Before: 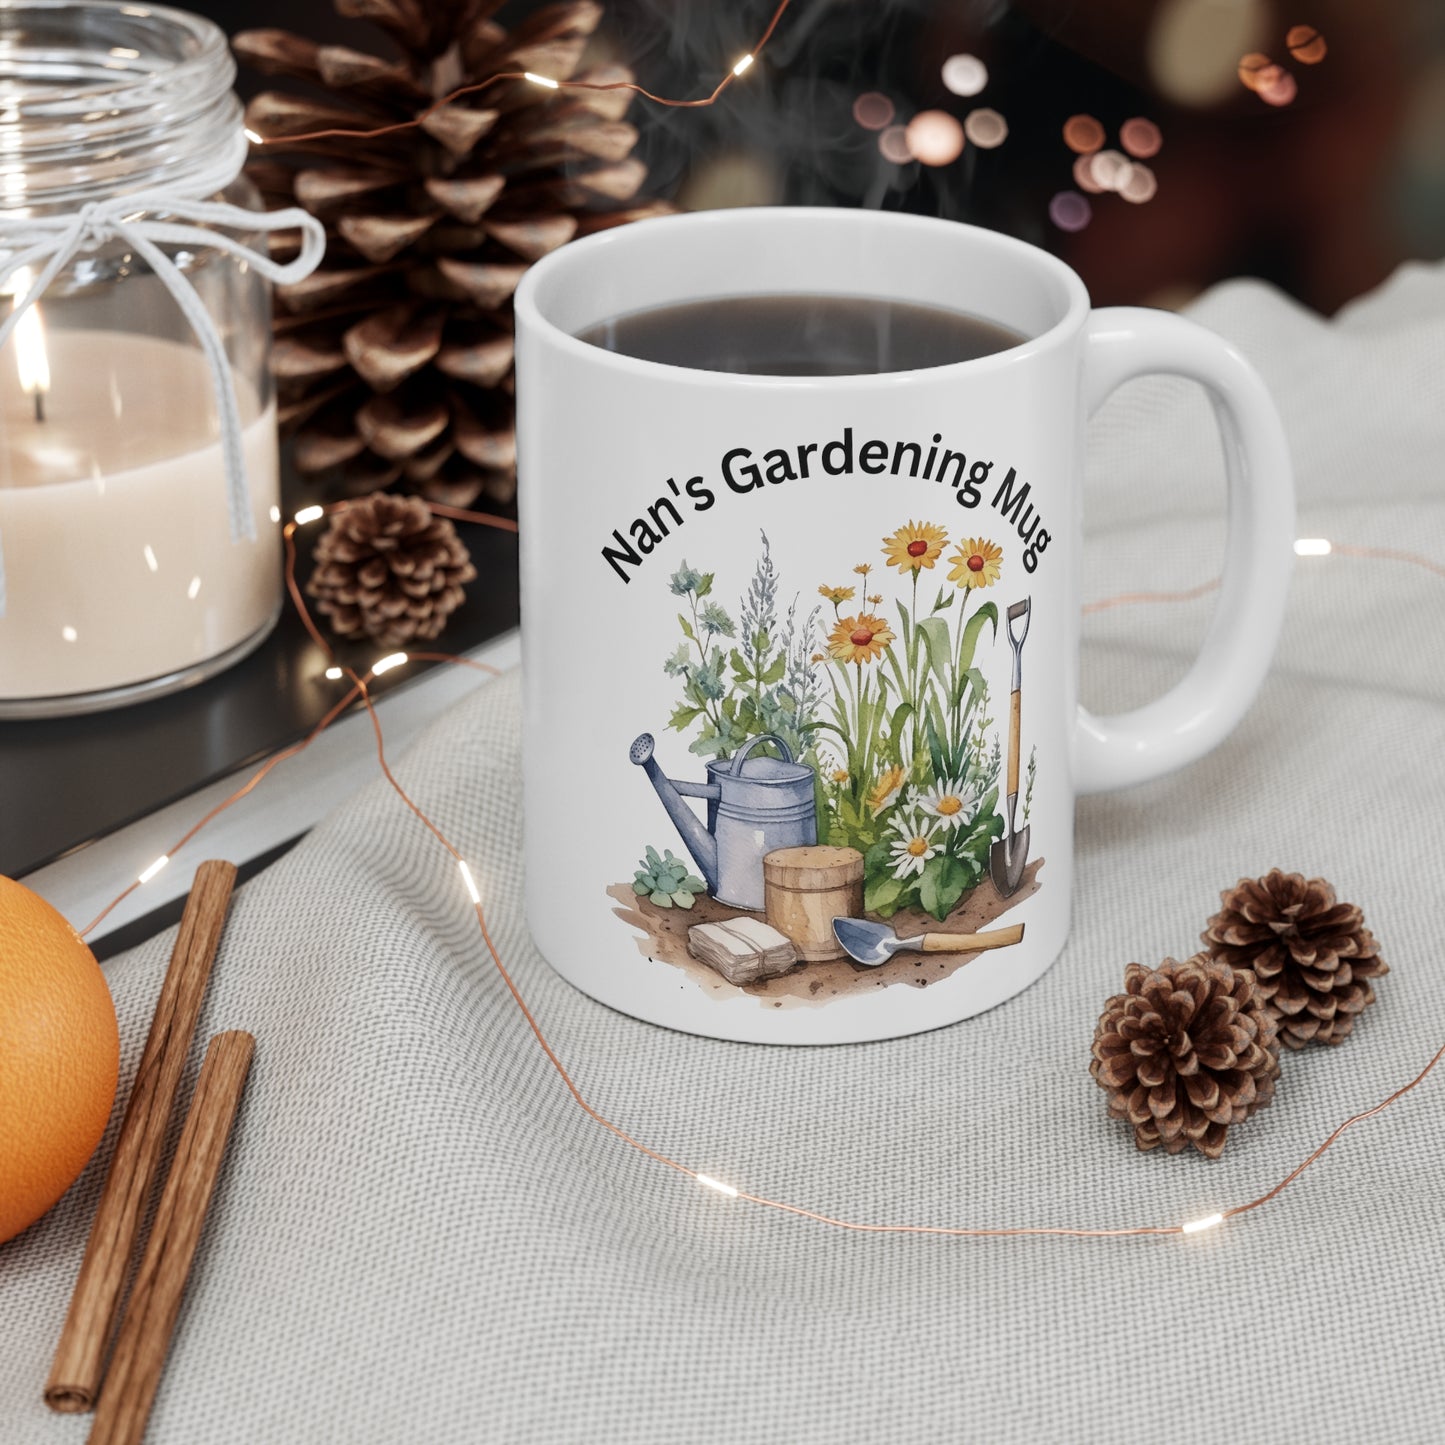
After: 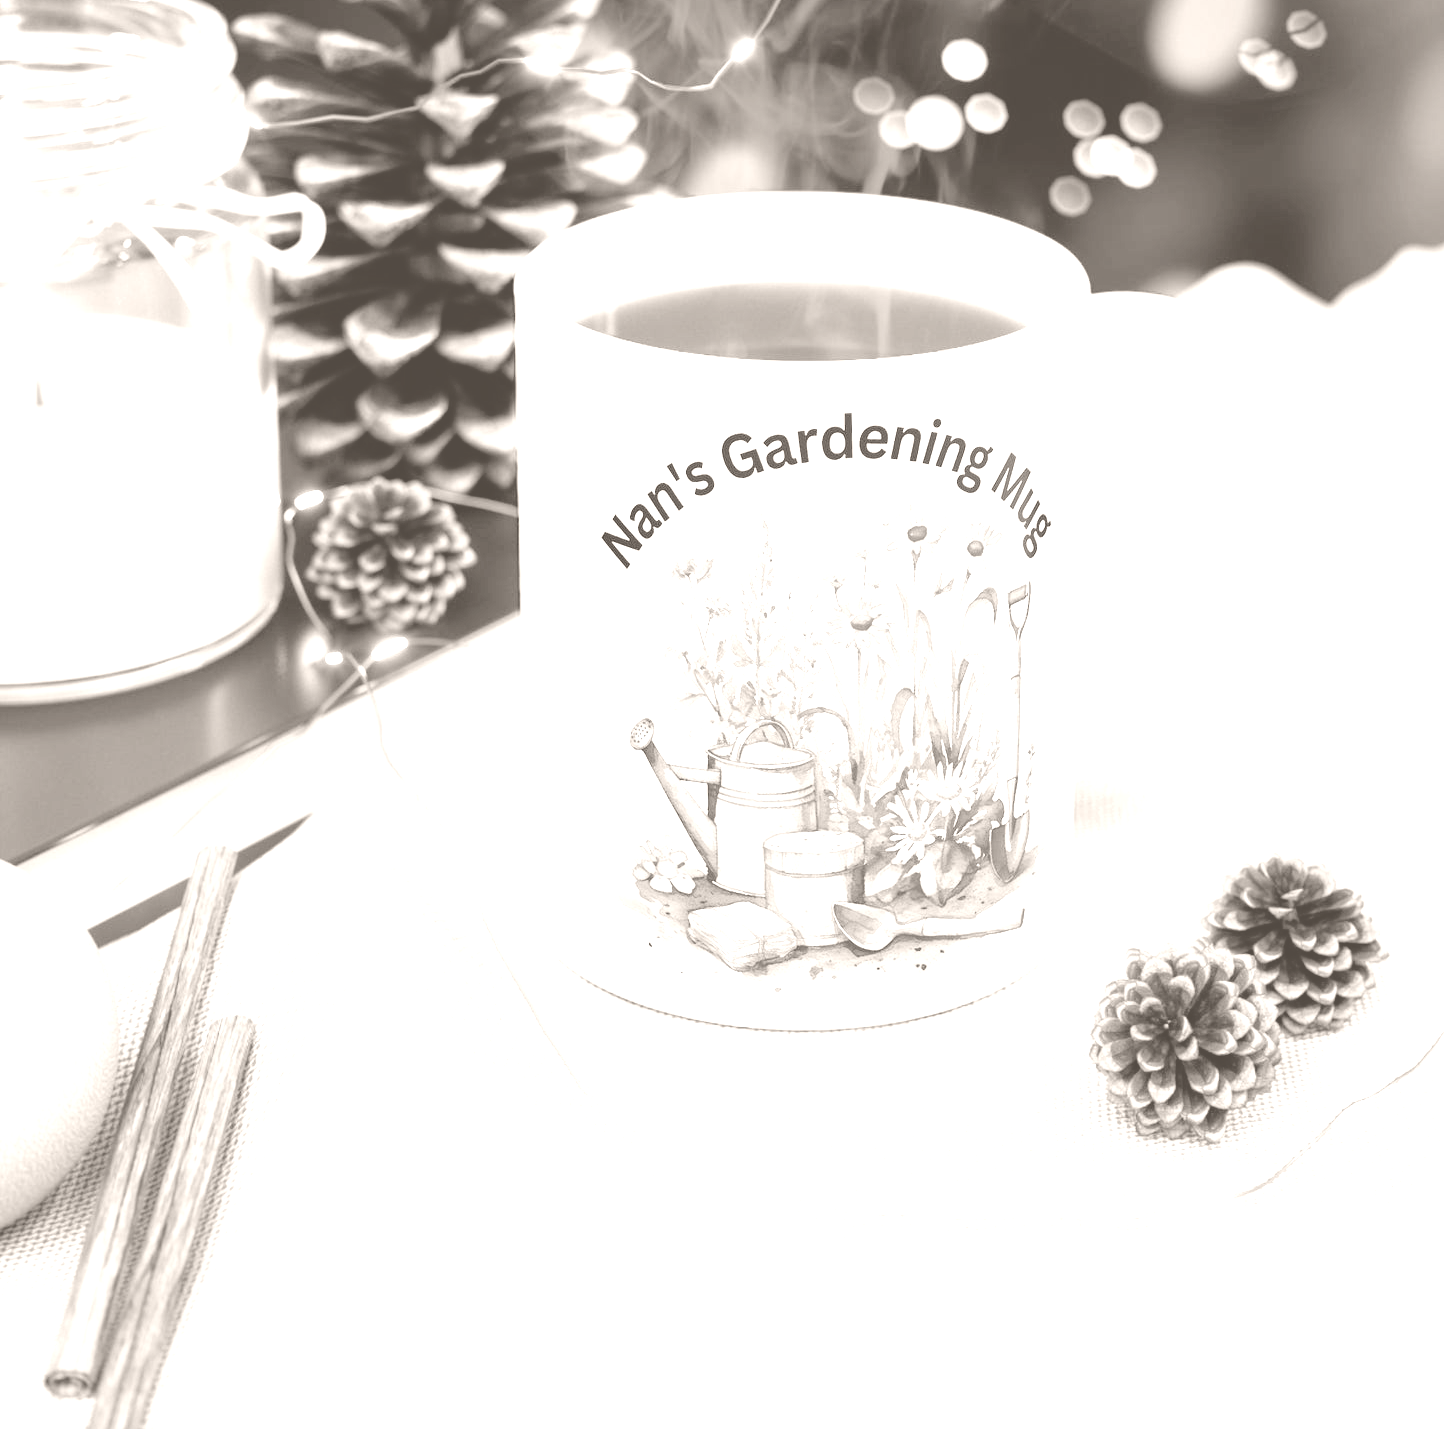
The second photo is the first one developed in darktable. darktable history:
exposure: black level correction 0.001, exposure 1.116 EV, compensate highlight preservation false
crop: top 1.049%, right 0.001%
filmic rgb: black relative exposure -13 EV, threshold 3 EV, target white luminance 85%, hardness 6.3, latitude 42.11%, contrast 0.858, shadows ↔ highlights balance 8.63%, color science v4 (2020), enable highlight reconstruction true
colorize: hue 34.49°, saturation 35.33%, source mix 100%, lightness 55%, version 1
tone equalizer: on, module defaults
